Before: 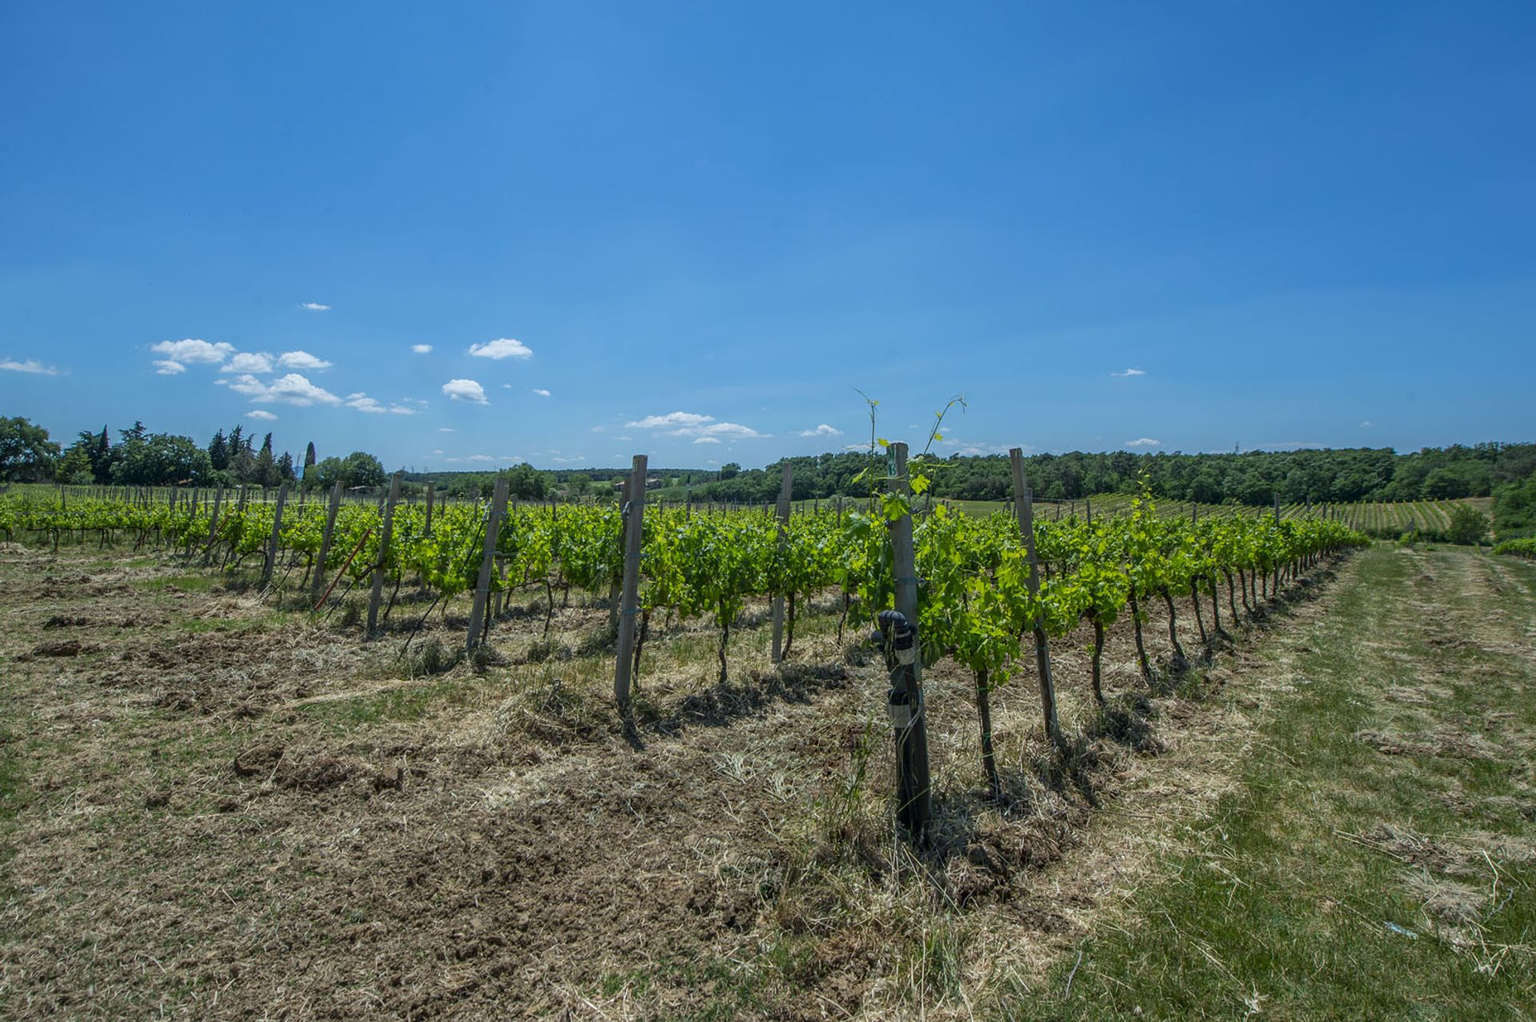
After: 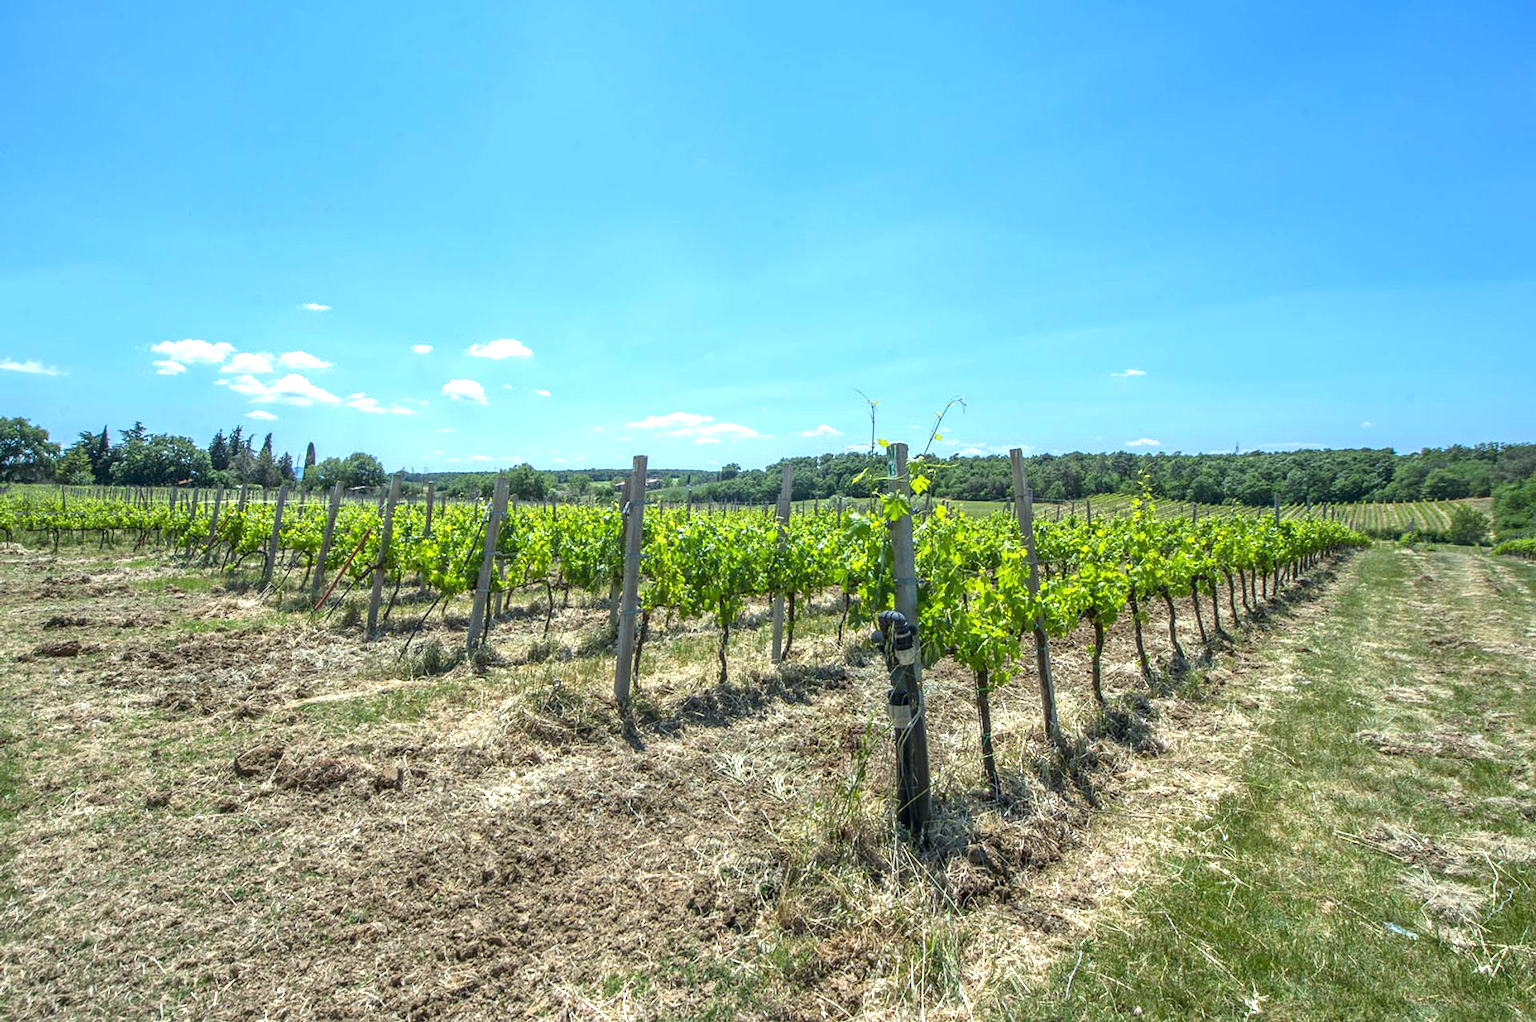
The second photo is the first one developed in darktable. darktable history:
exposure: exposure 1.274 EV, compensate highlight preservation false
